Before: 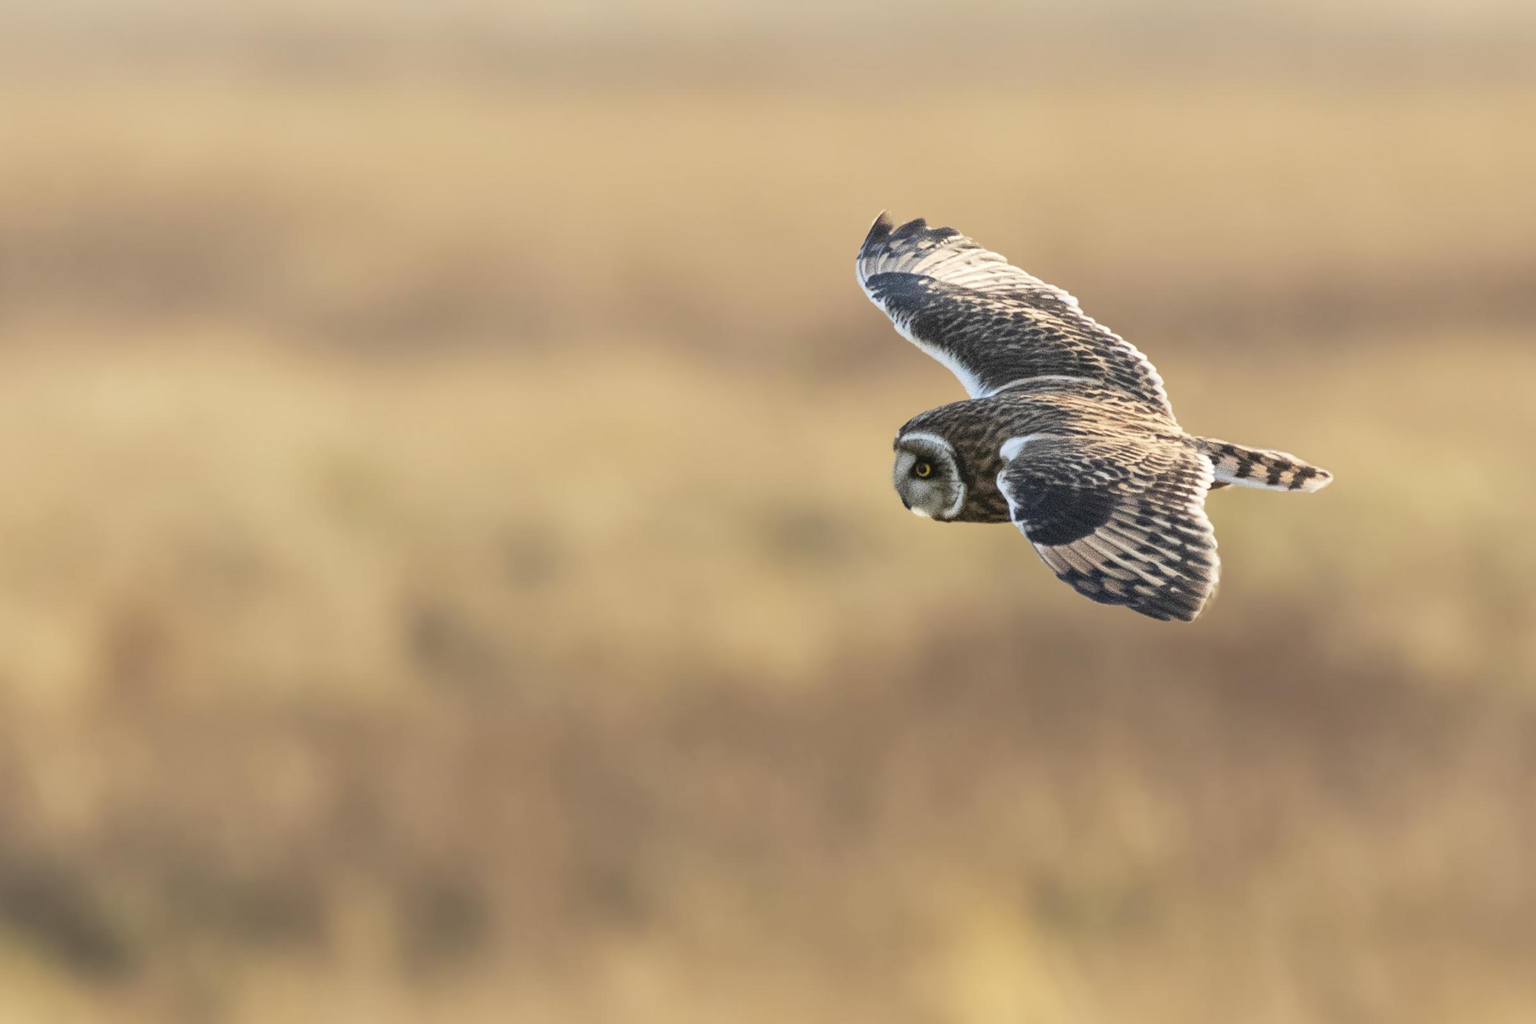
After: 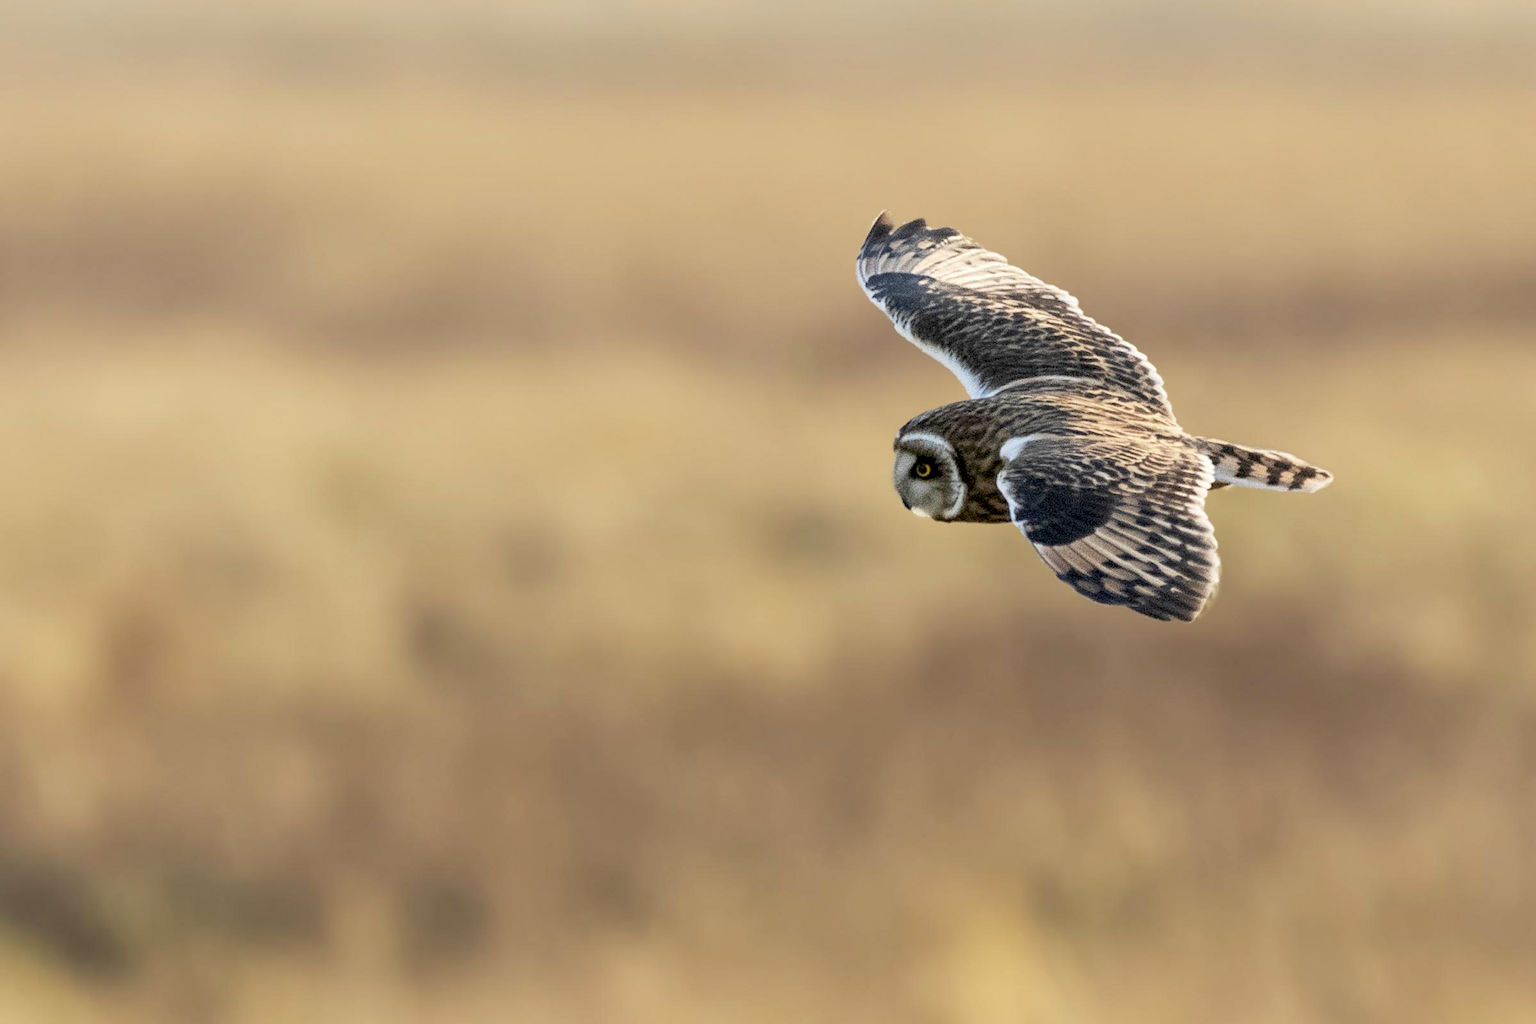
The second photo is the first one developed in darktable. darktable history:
exposure: black level correction 0.017, exposure -0.007 EV, compensate exposure bias true, compensate highlight preservation false
